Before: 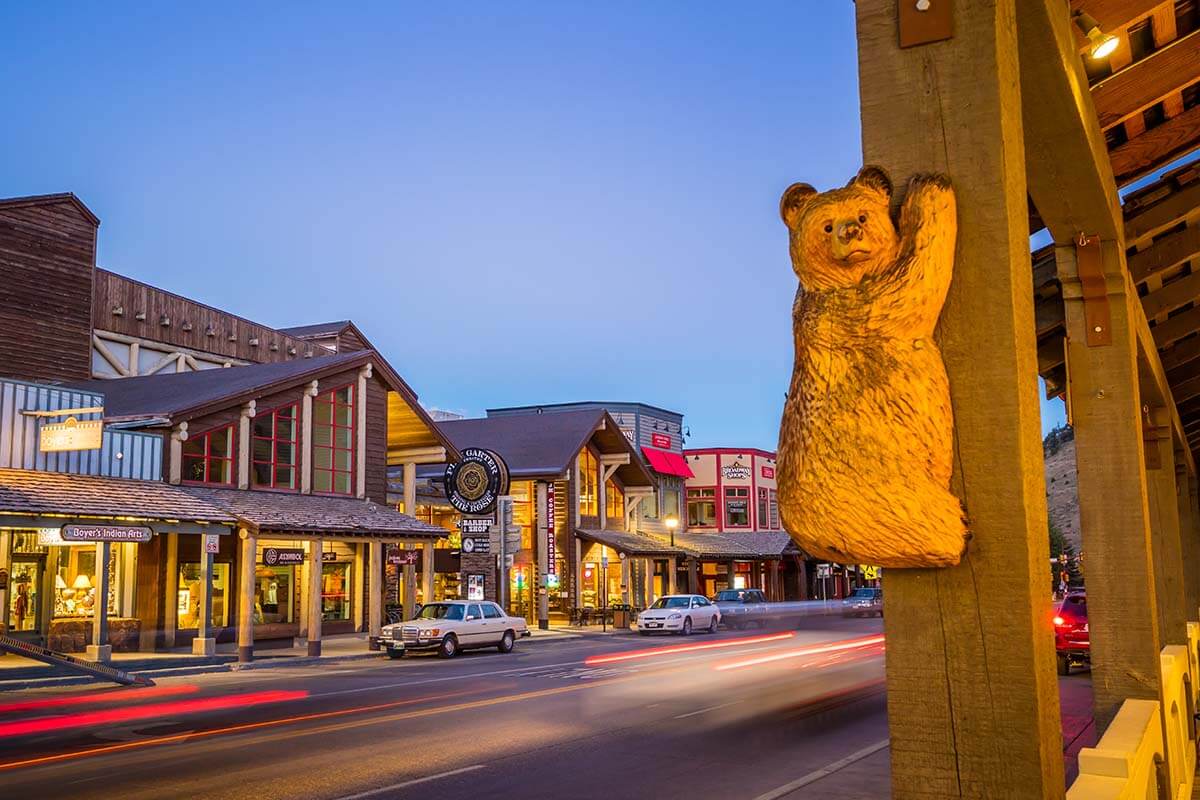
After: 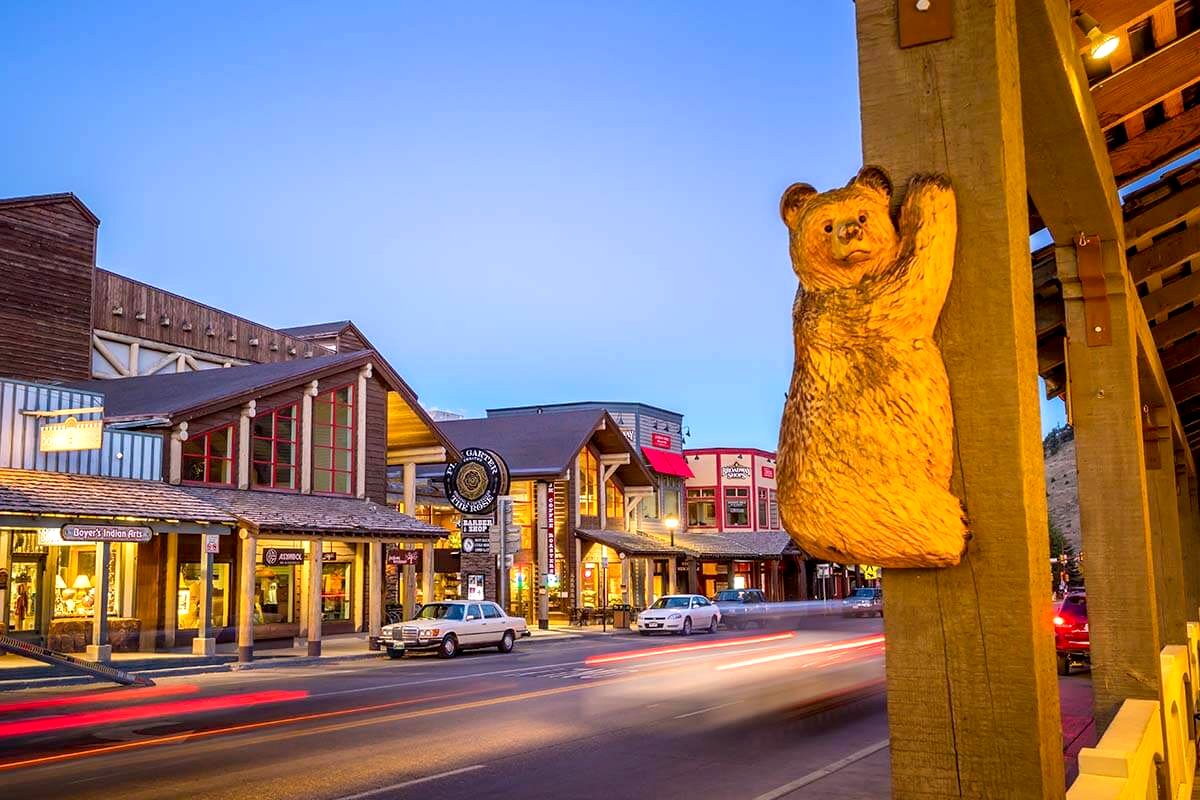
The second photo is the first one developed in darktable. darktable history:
exposure: black level correction 0.004, exposure 0.419 EV, compensate exposure bias true, compensate highlight preservation false
